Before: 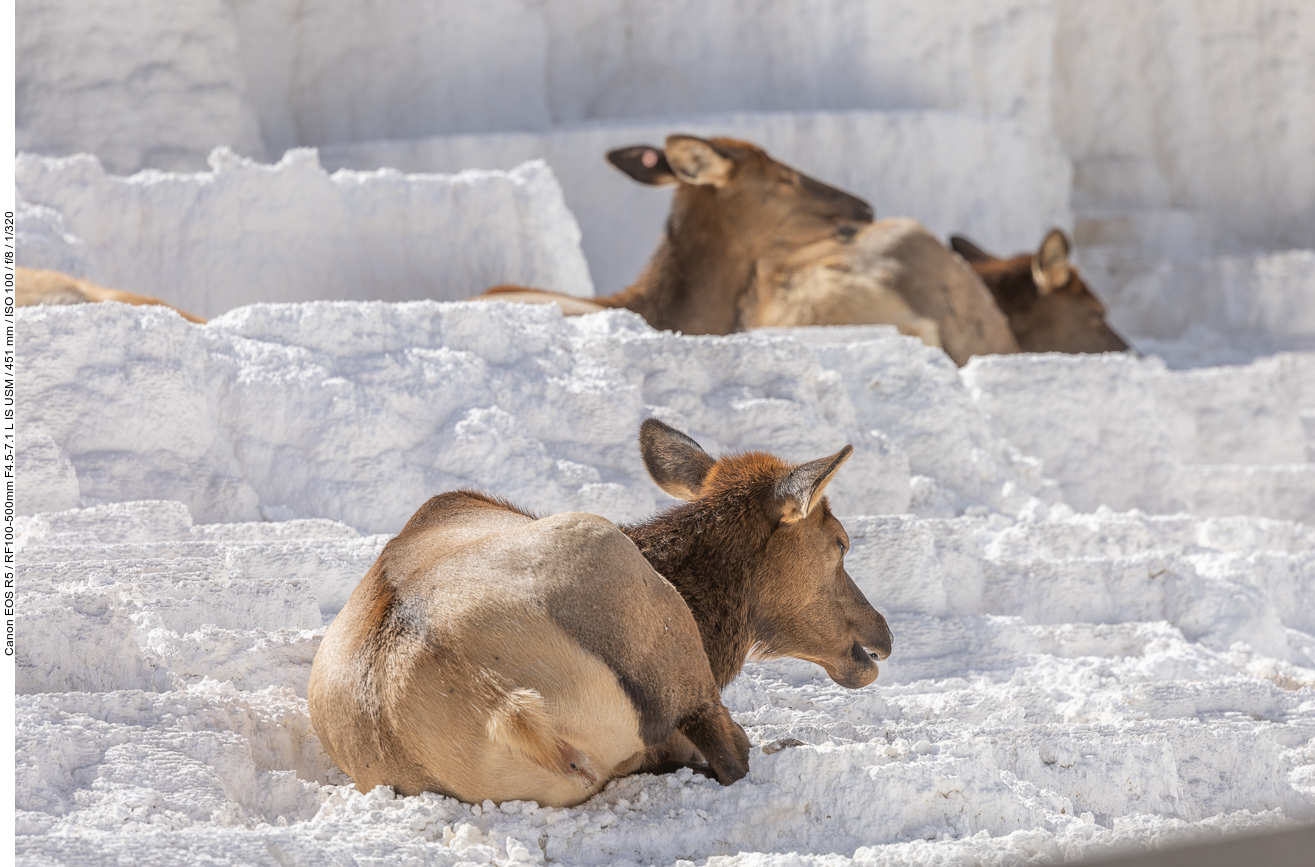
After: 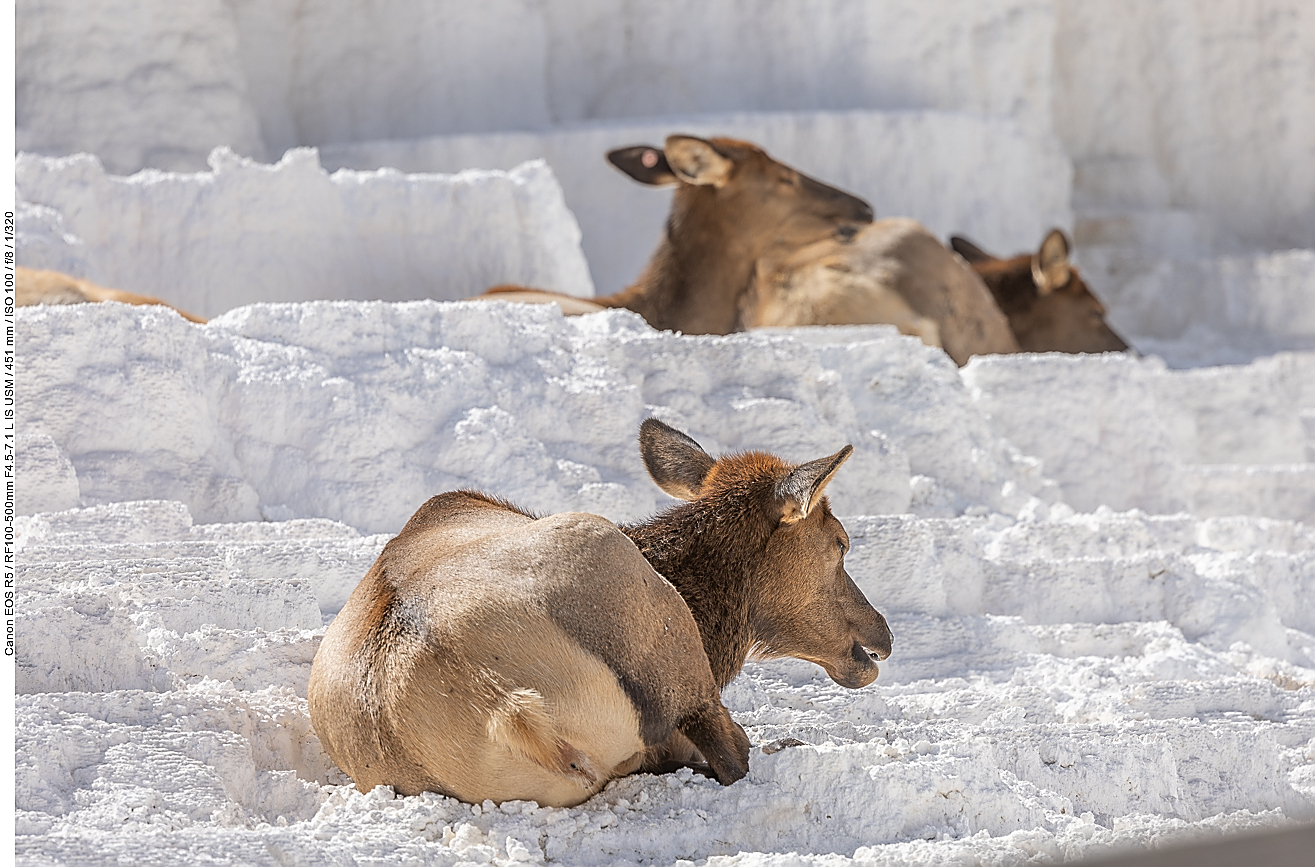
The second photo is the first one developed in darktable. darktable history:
sharpen: radius 1.378, amount 1.266, threshold 0.821
